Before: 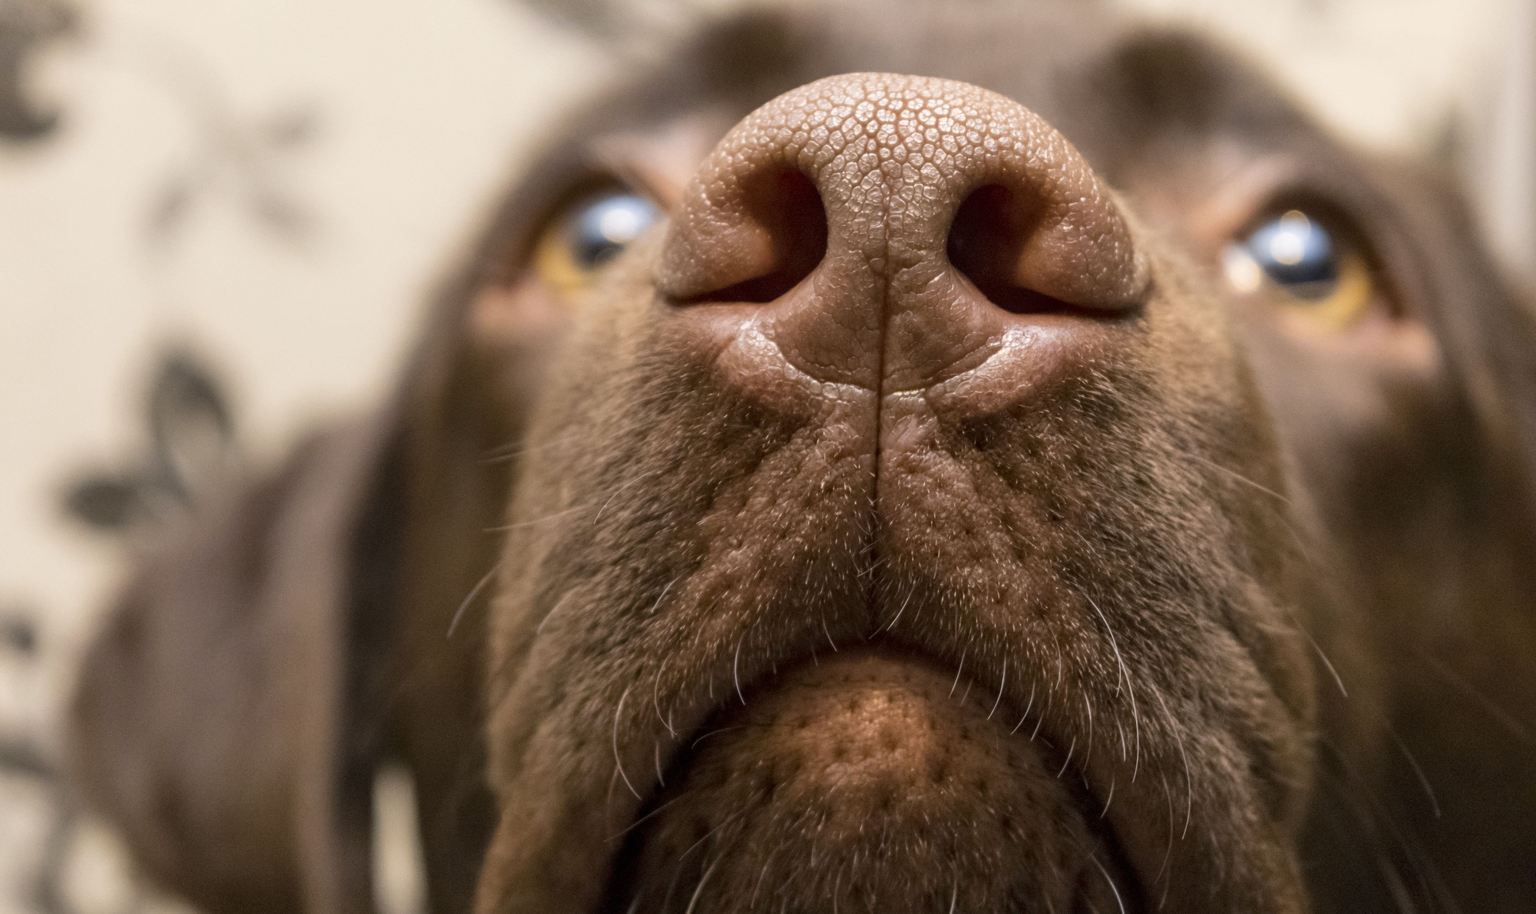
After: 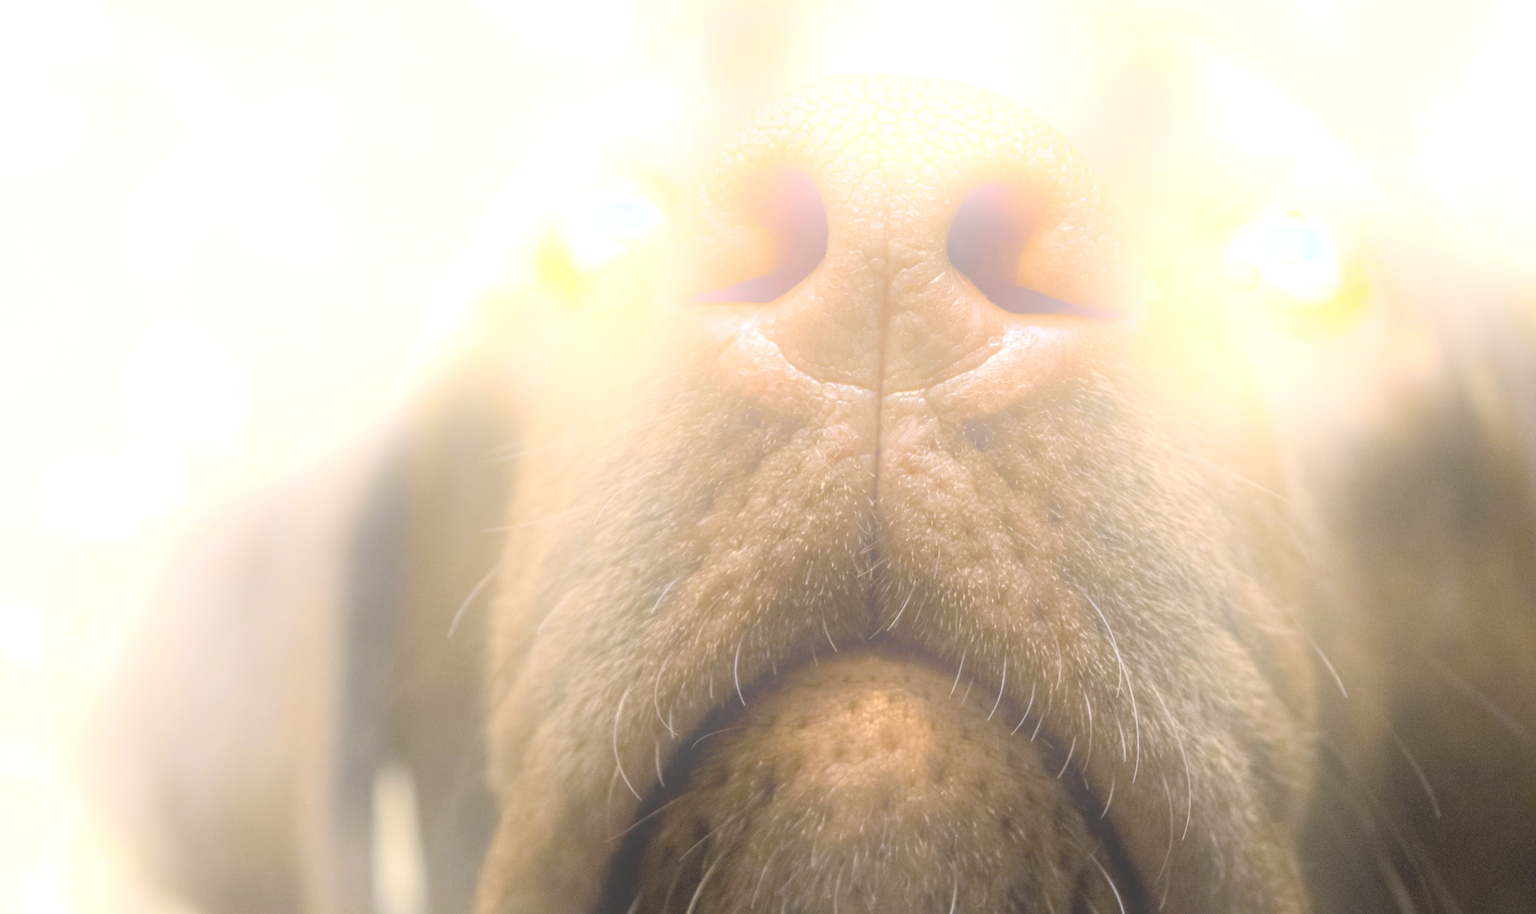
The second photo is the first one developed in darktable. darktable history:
white balance: red 0.982, blue 1.018
local contrast: highlights 100%, shadows 100%, detail 120%, midtone range 0.2
bloom: size 25%, threshold 5%, strength 90%
exposure: black level correction 0.001, exposure 0.191 EV, compensate highlight preservation false
color contrast: green-magenta contrast 0.8, blue-yellow contrast 1.1, unbound 0
